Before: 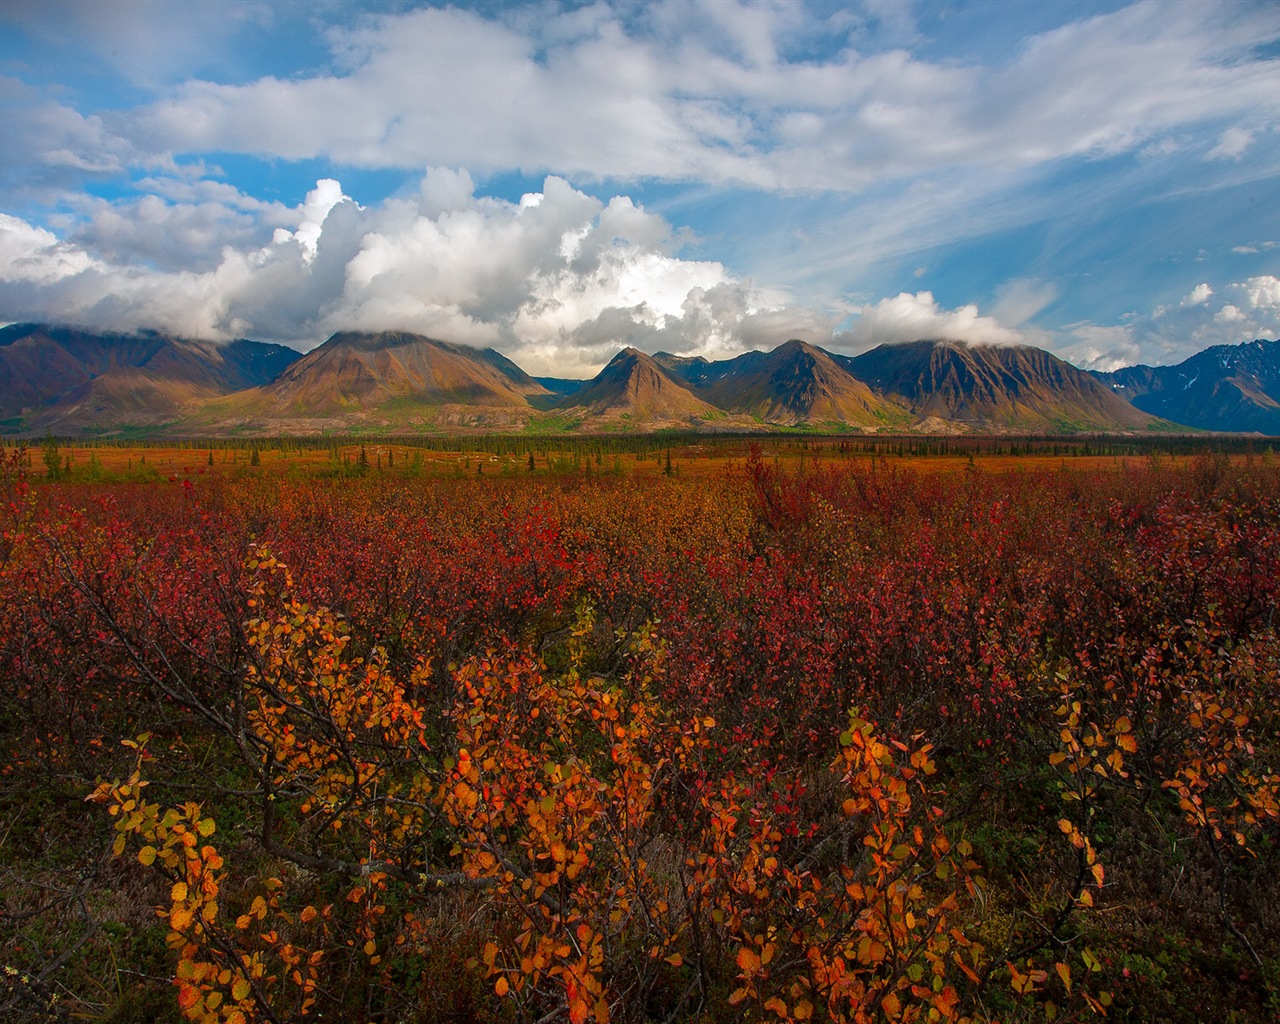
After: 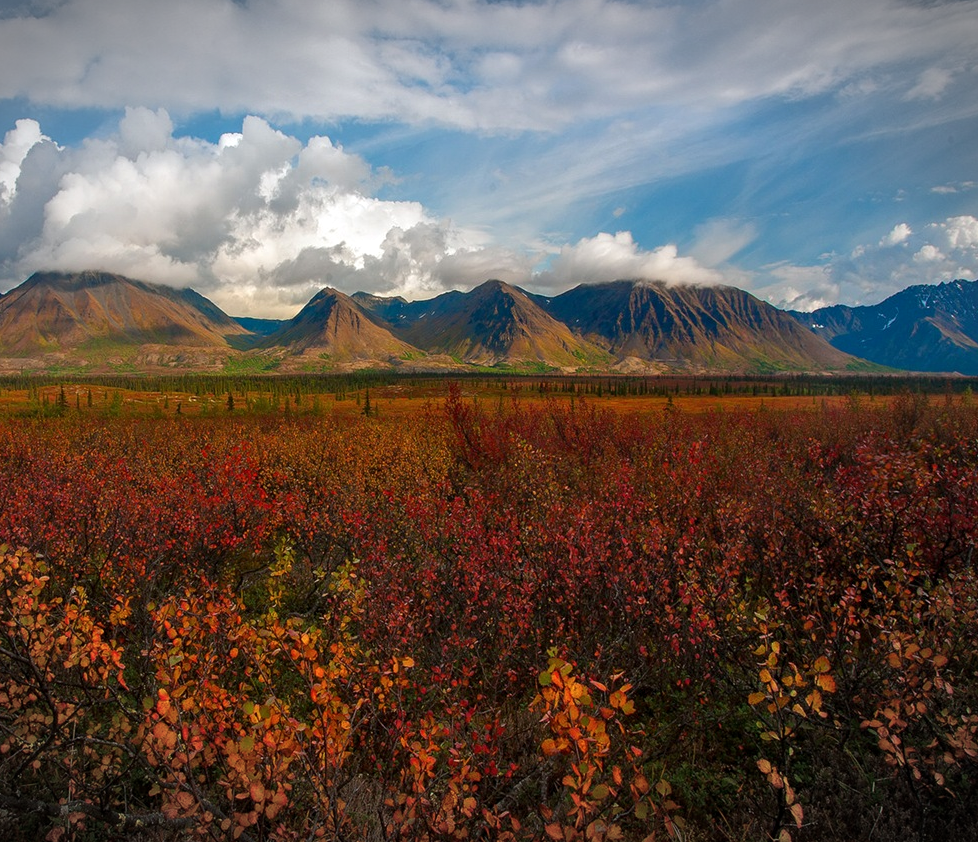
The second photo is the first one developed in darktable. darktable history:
vignetting: fall-off start 100.27%, width/height ratio 1.306, unbound false
color calibration: illuminant same as pipeline (D50), adaptation none (bypass), x 0.332, y 0.334, temperature 5015.65 K
levels: mode automatic, black 0.057%, levels [0.182, 0.542, 0.902]
crop: left 23.549%, top 5.883%, bottom 11.812%
contrast equalizer: y [[0.535, 0.543, 0.548, 0.548, 0.542, 0.532], [0.5 ×6], [0.5 ×6], [0 ×6], [0 ×6]], mix 0.312
